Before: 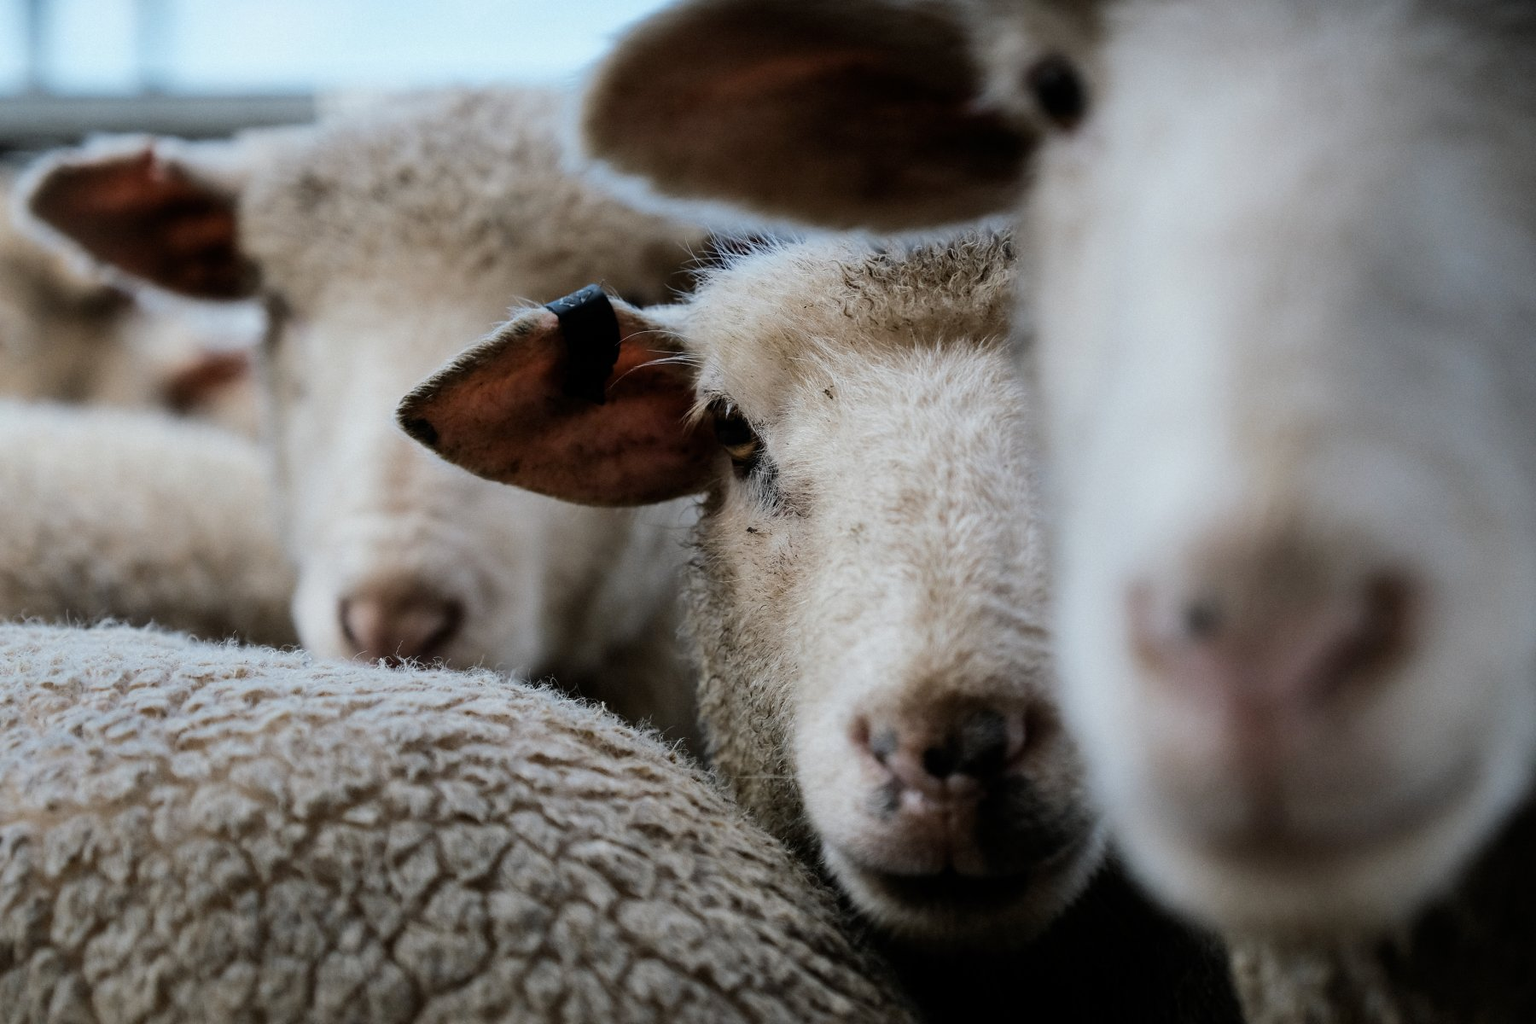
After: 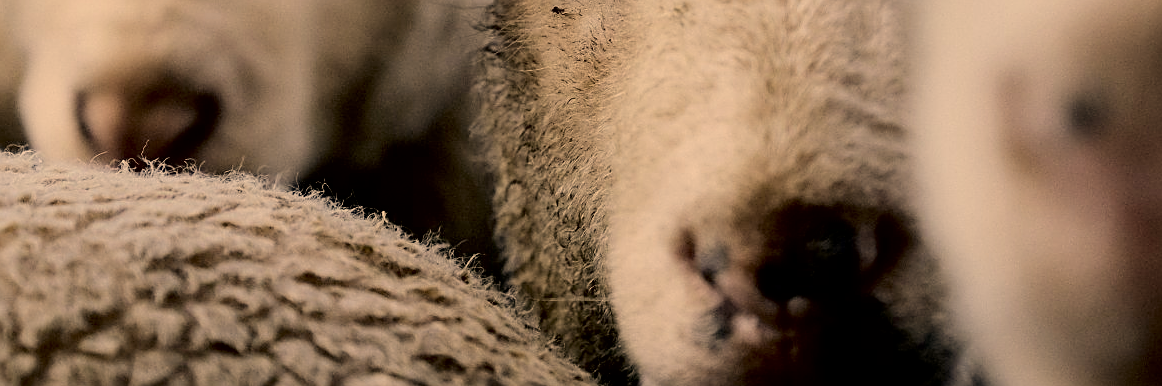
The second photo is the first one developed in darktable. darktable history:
crop: left 17.997%, top 50.941%, right 17.437%, bottom 16.856%
exposure: black level correction 0.011, exposure -0.473 EV, compensate exposure bias true, compensate highlight preservation false
color correction: highlights a* 14.89, highlights b* 31.48
sharpen: on, module defaults
tone curve: curves: ch0 [(0, 0) (0.004, 0.001) (0.133, 0.112) (0.325, 0.362) (0.832, 0.893) (1, 1)], color space Lab, independent channels, preserve colors none
